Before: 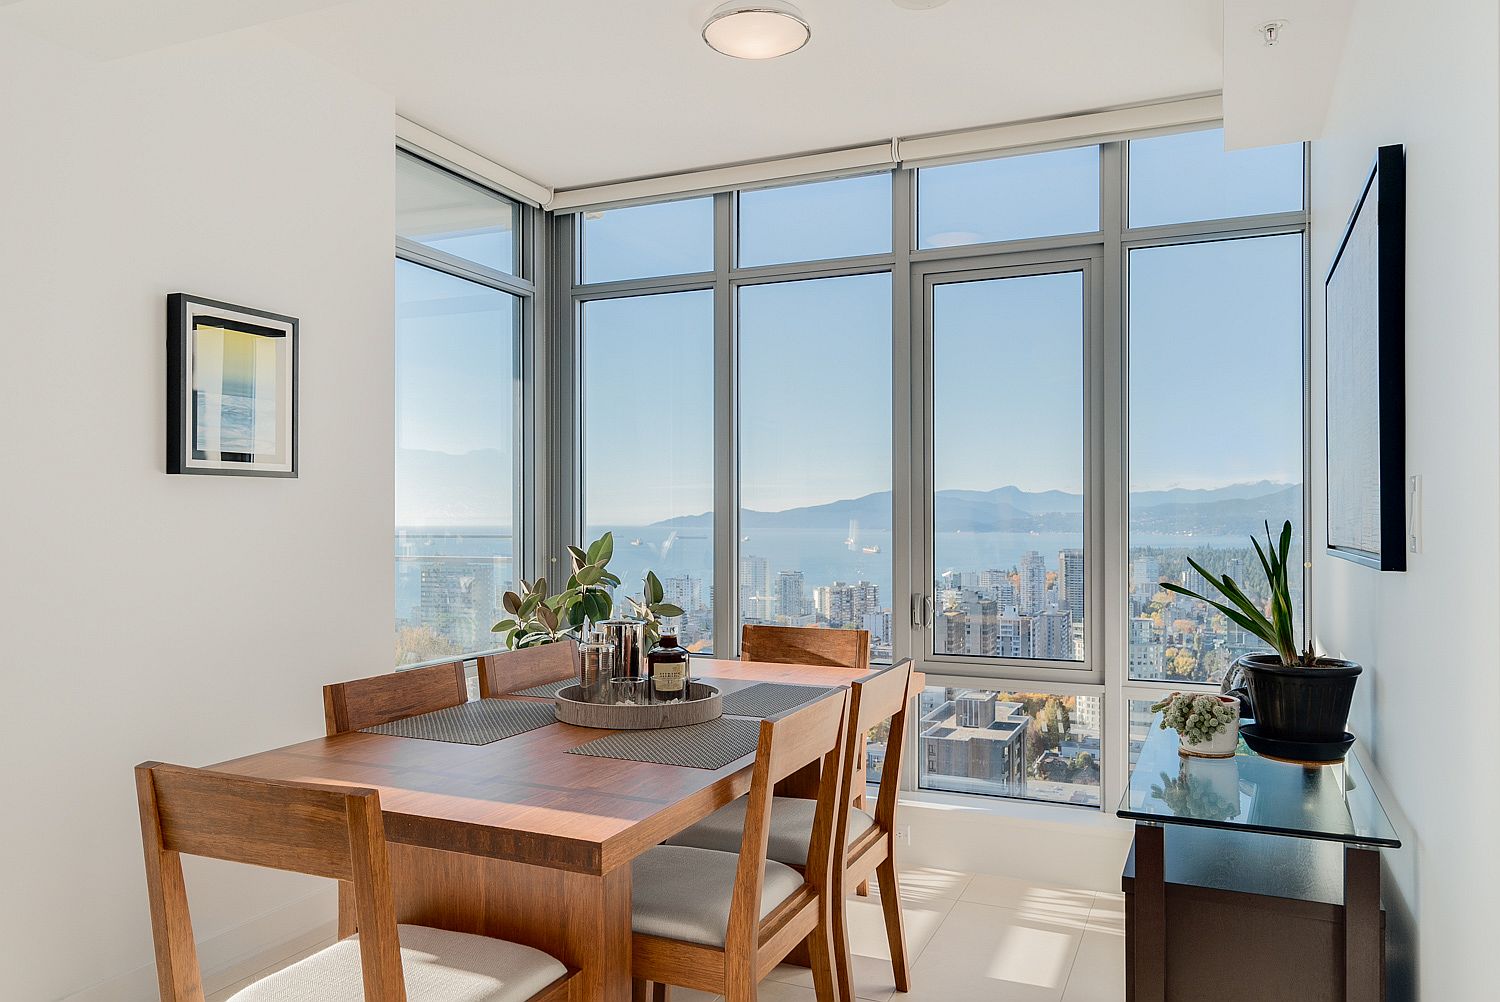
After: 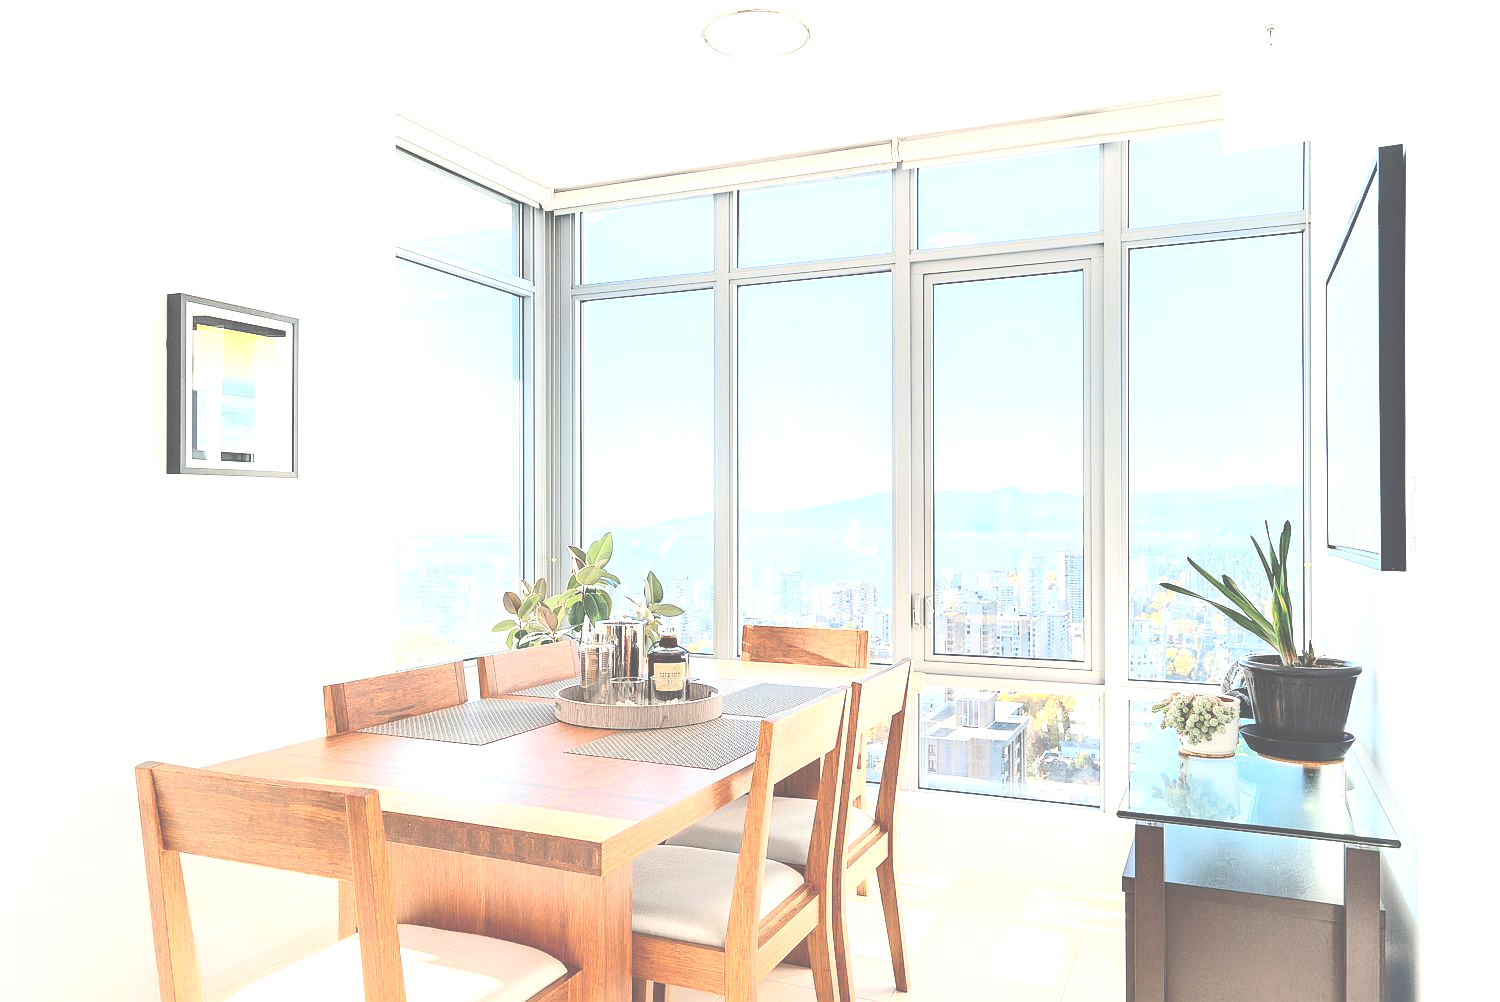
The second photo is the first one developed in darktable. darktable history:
tone curve: curves: ch0 [(0, 0) (0.003, 0.003) (0.011, 0.01) (0.025, 0.023) (0.044, 0.041) (0.069, 0.064) (0.1, 0.094) (0.136, 0.143) (0.177, 0.205) (0.224, 0.281) (0.277, 0.367) (0.335, 0.457) (0.399, 0.542) (0.468, 0.629) (0.543, 0.711) (0.623, 0.788) (0.709, 0.863) (0.801, 0.912) (0.898, 0.955) (1, 1)], color space Lab, independent channels, preserve colors none
exposure: black level correction -0.023, exposure 1.394 EV, compensate highlight preservation false
